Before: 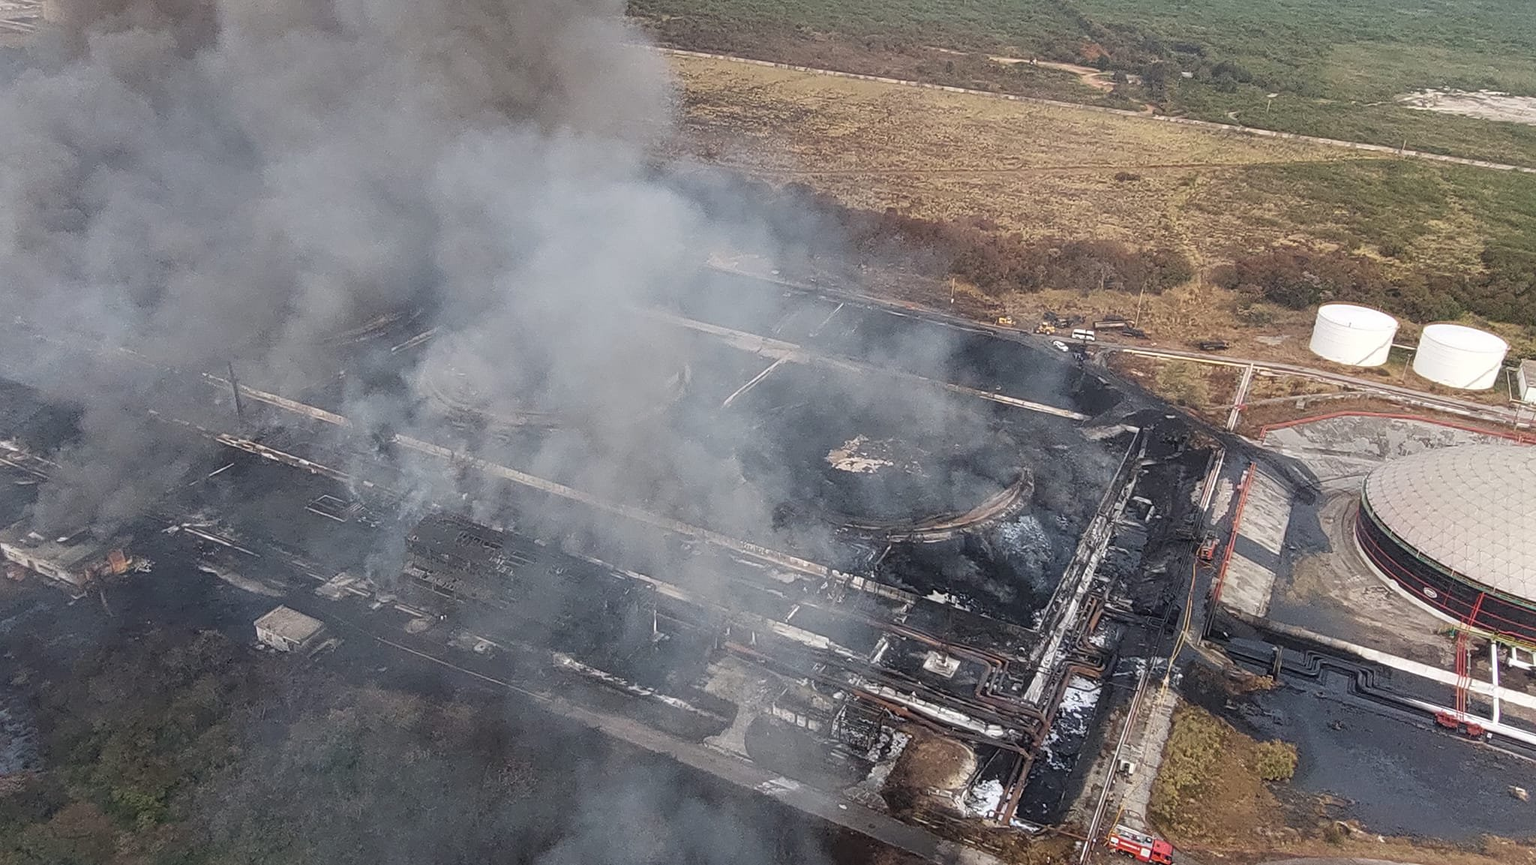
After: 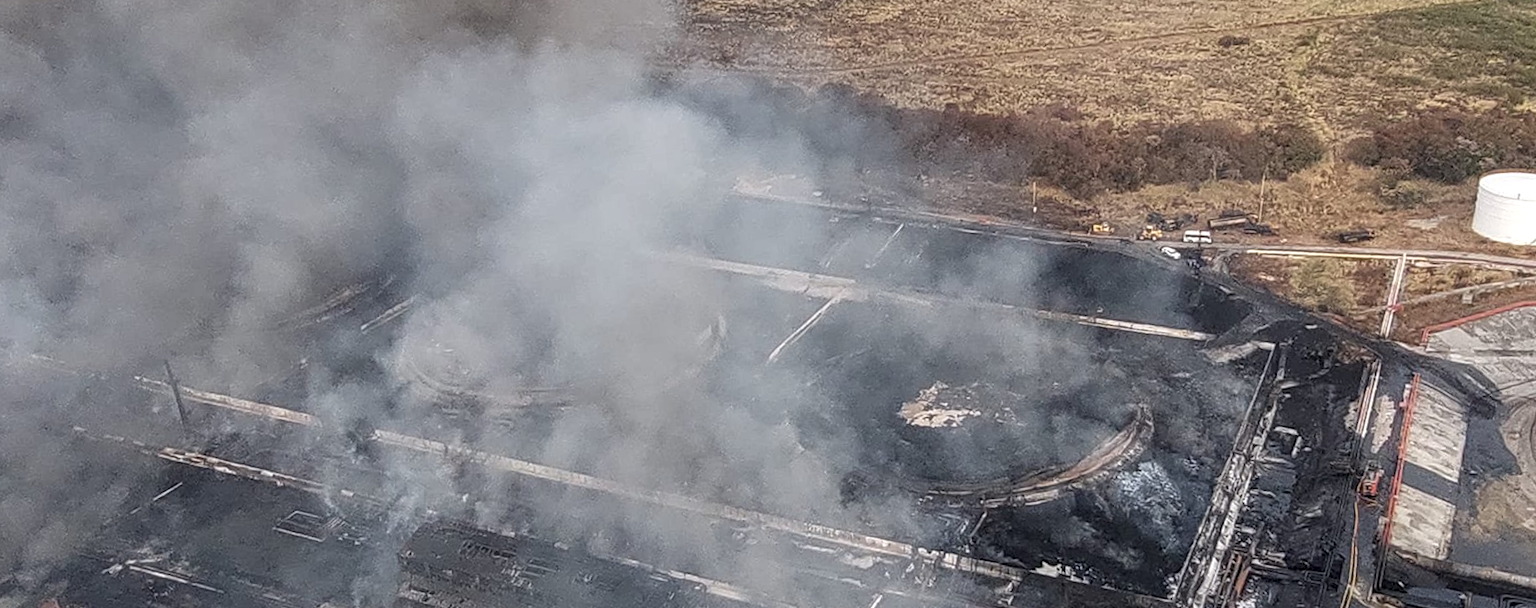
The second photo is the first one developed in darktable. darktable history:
crop: left 3.015%, top 8.969%, right 9.647%, bottom 26.457%
rotate and perspective: rotation -5°, crop left 0.05, crop right 0.952, crop top 0.11, crop bottom 0.89
local contrast: detail 130%
